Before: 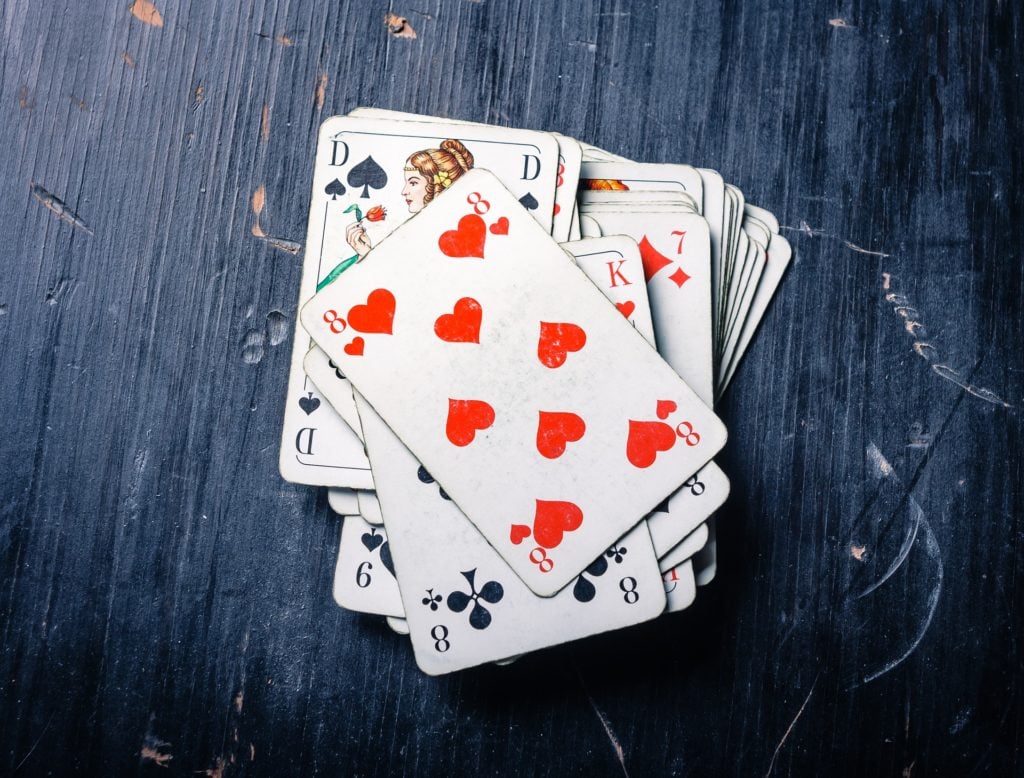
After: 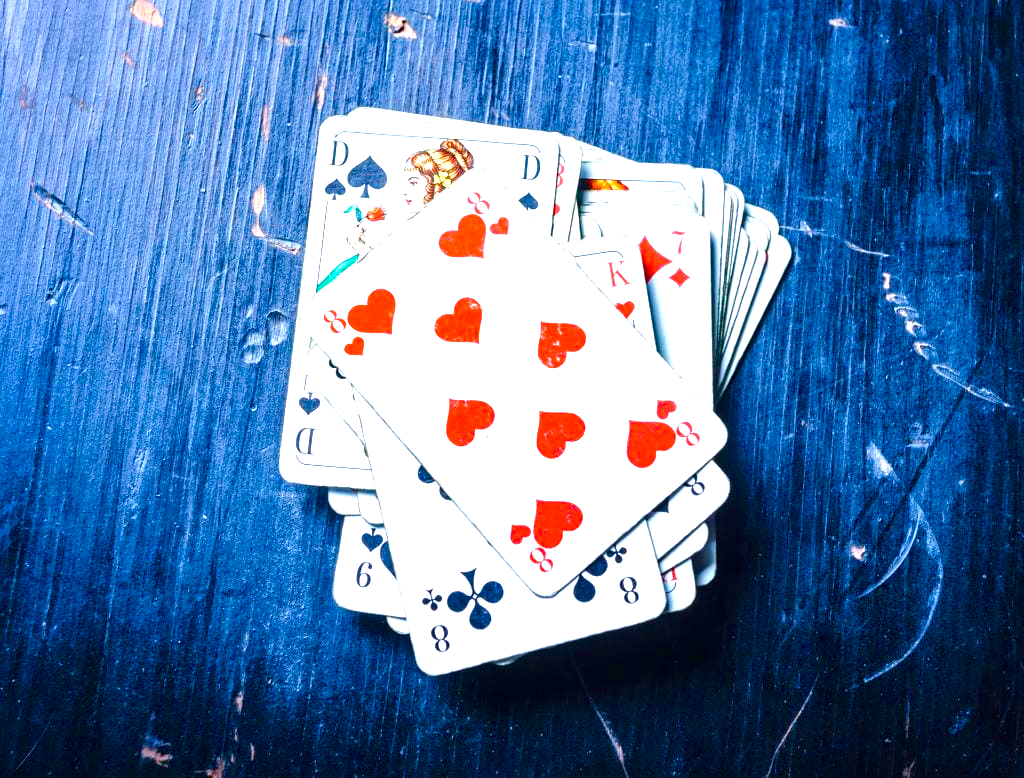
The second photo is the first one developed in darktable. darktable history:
color calibration: gray › normalize channels true, x 0.37, y 0.382, temperature 4315.04 K, gamut compression 0.014
color balance rgb: linear chroma grading › shadows 10.398%, linear chroma grading › highlights 9.158%, linear chroma grading › global chroma 15.047%, linear chroma grading › mid-tones 14.642%, perceptual saturation grading › global saturation 20%, perceptual saturation grading › highlights -24.984%, perceptual saturation grading › shadows 50.122%, global vibrance 14.419%
local contrast: mode bilateral grid, contrast 20, coarseness 49, detail 120%, midtone range 0.2
exposure: black level correction 0, exposure 1.2 EV, compensate highlight preservation false
